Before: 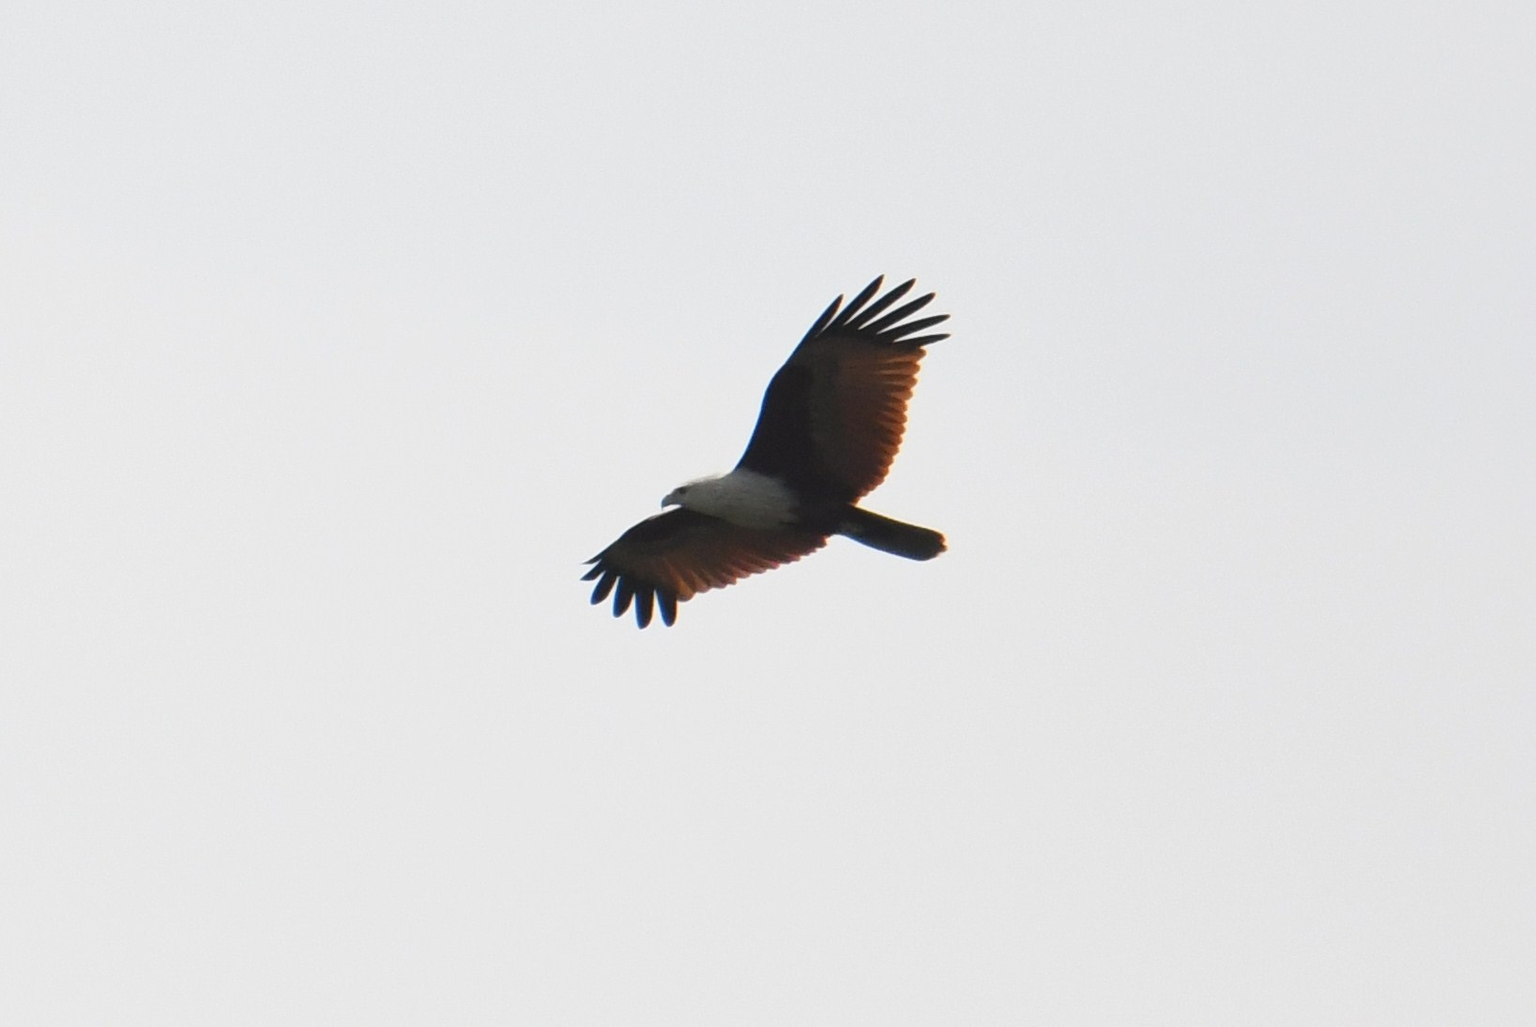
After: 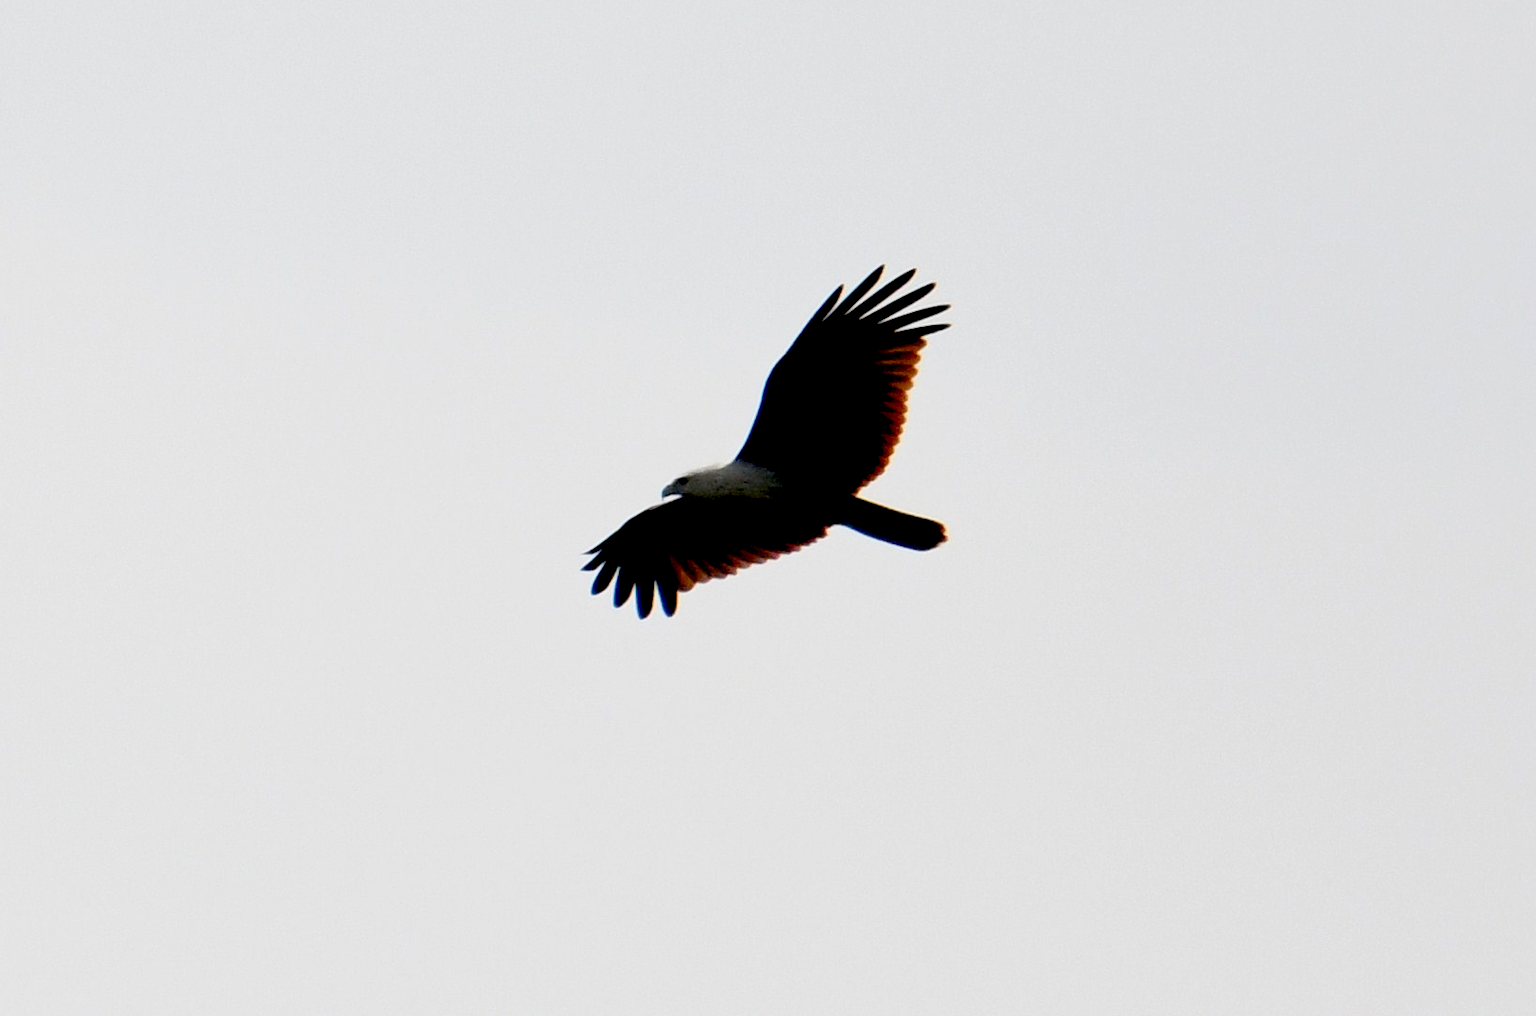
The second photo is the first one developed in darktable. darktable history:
crop: top 1.049%, right 0.001%
exposure: black level correction 0.056, exposure -0.039 EV, compensate highlight preservation false
